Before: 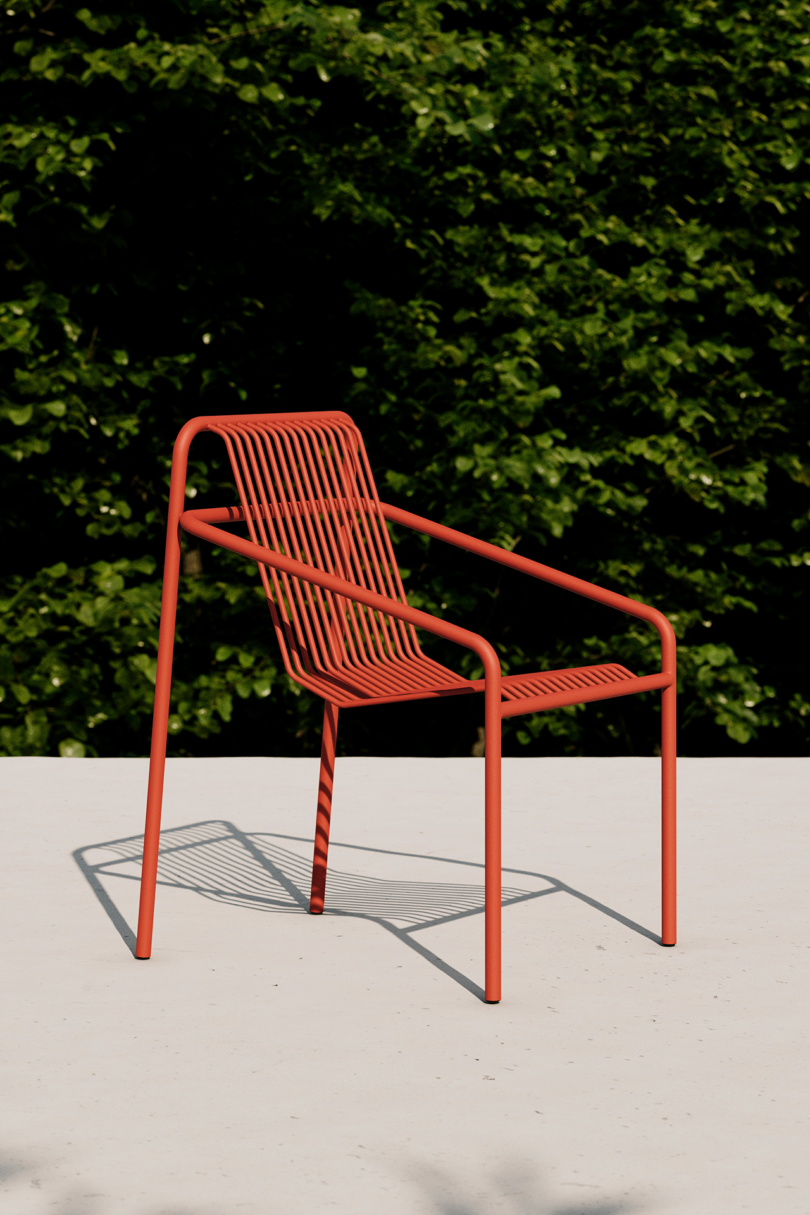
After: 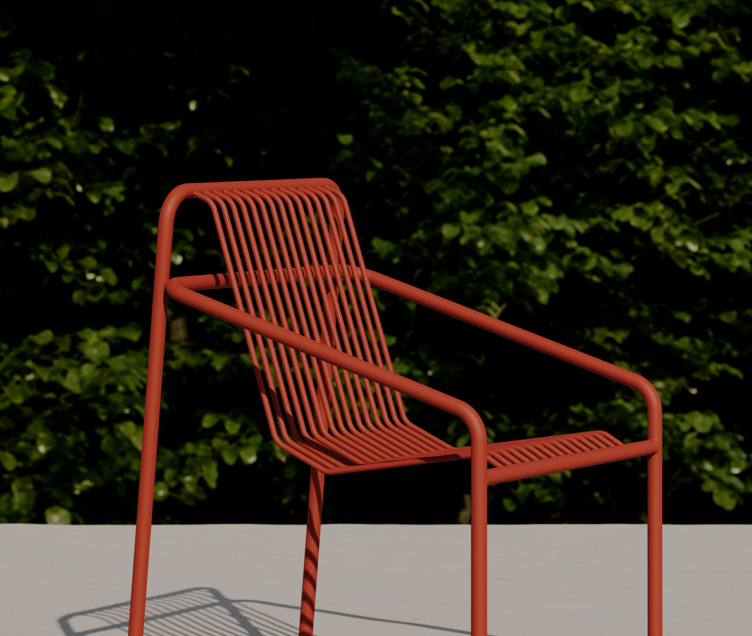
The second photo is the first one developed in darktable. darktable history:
crop: left 1.744%, top 19.225%, right 5.069%, bottom 28.357%
exposure: black level correction 0, exposure -0.766 EV, compensate highlight preservation false
